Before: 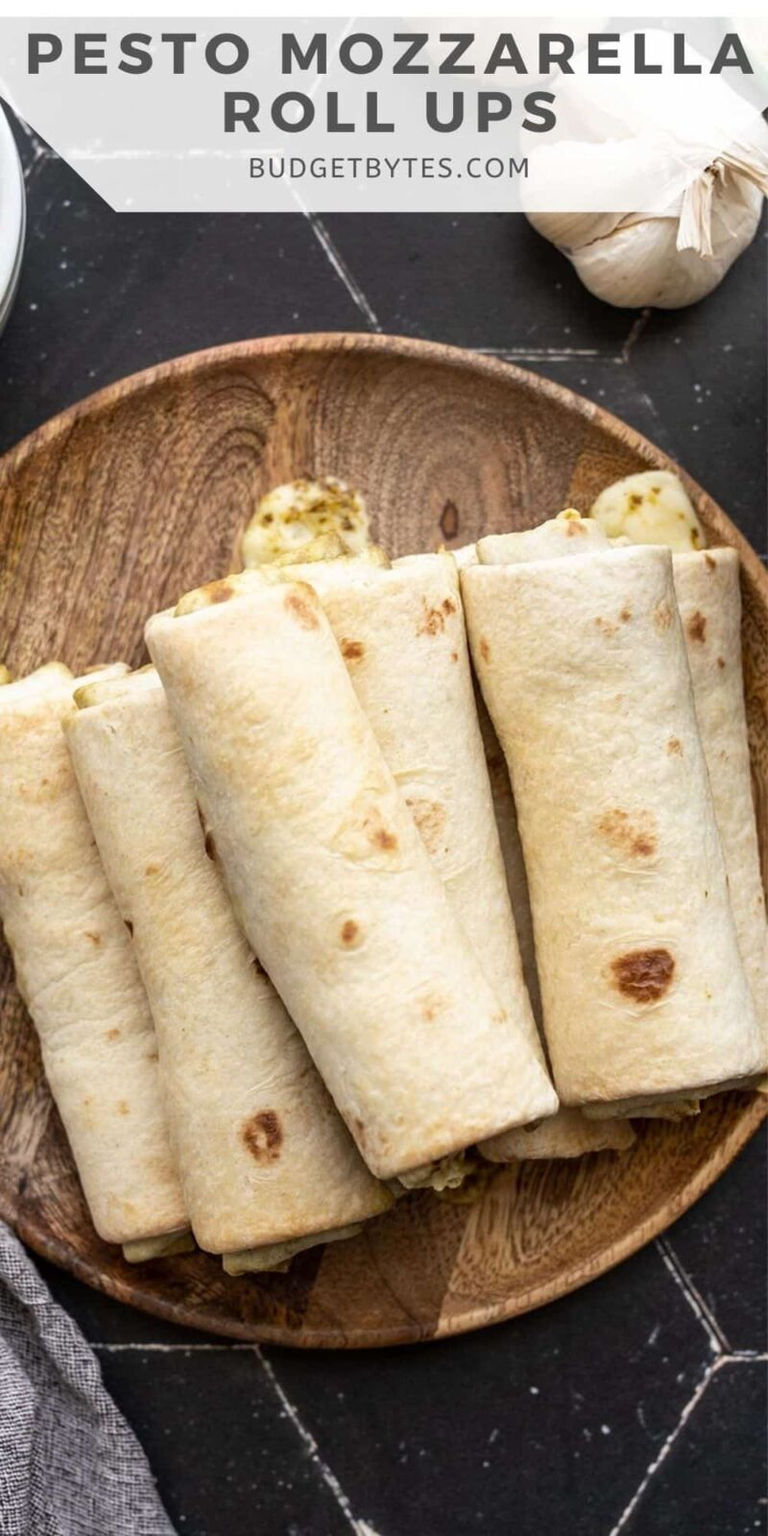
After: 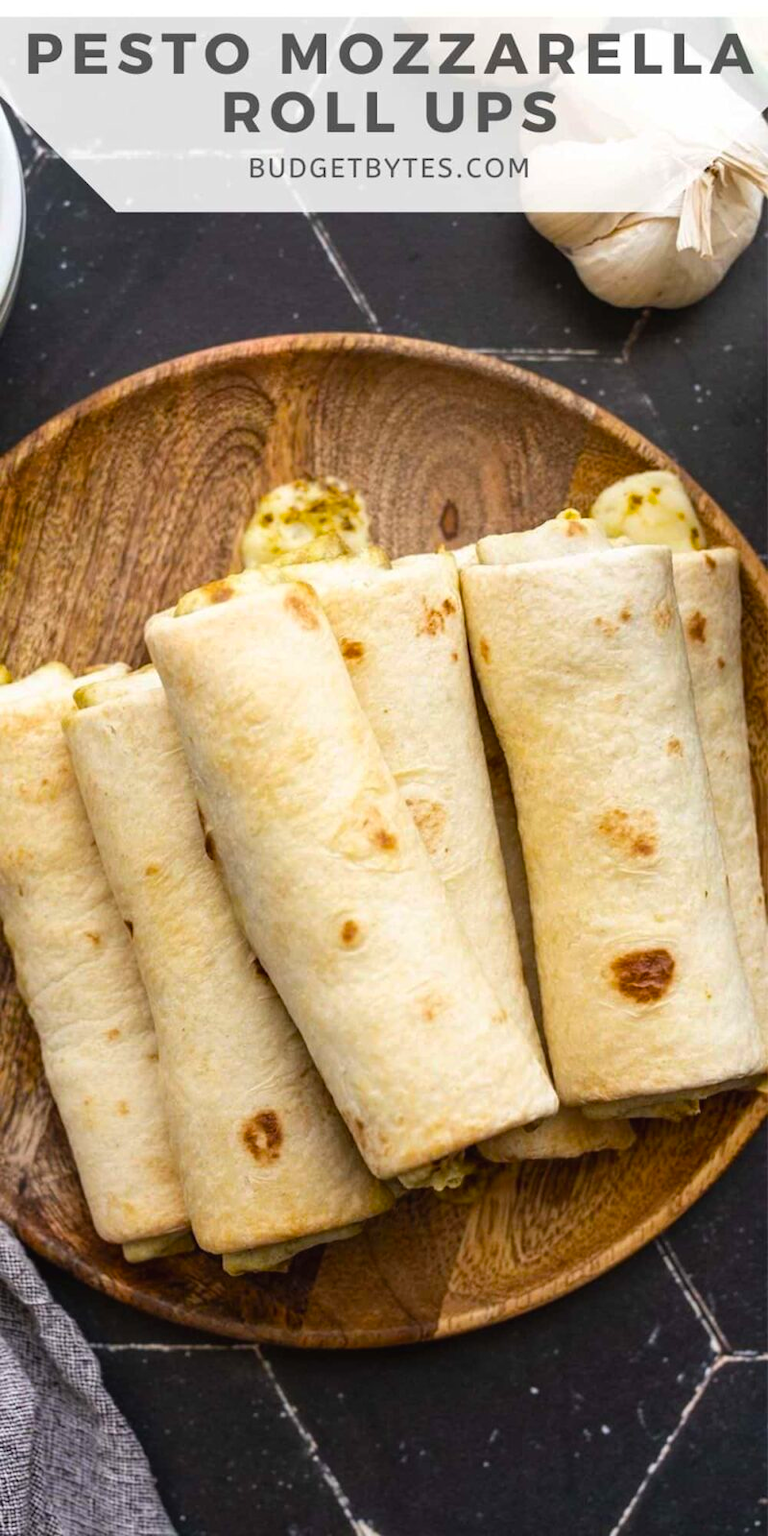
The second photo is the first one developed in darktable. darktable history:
color balance rgb: global offset › luminance 0.226%, perceptual saturation grading › global saturation 29.357%, global vibrance 20%
